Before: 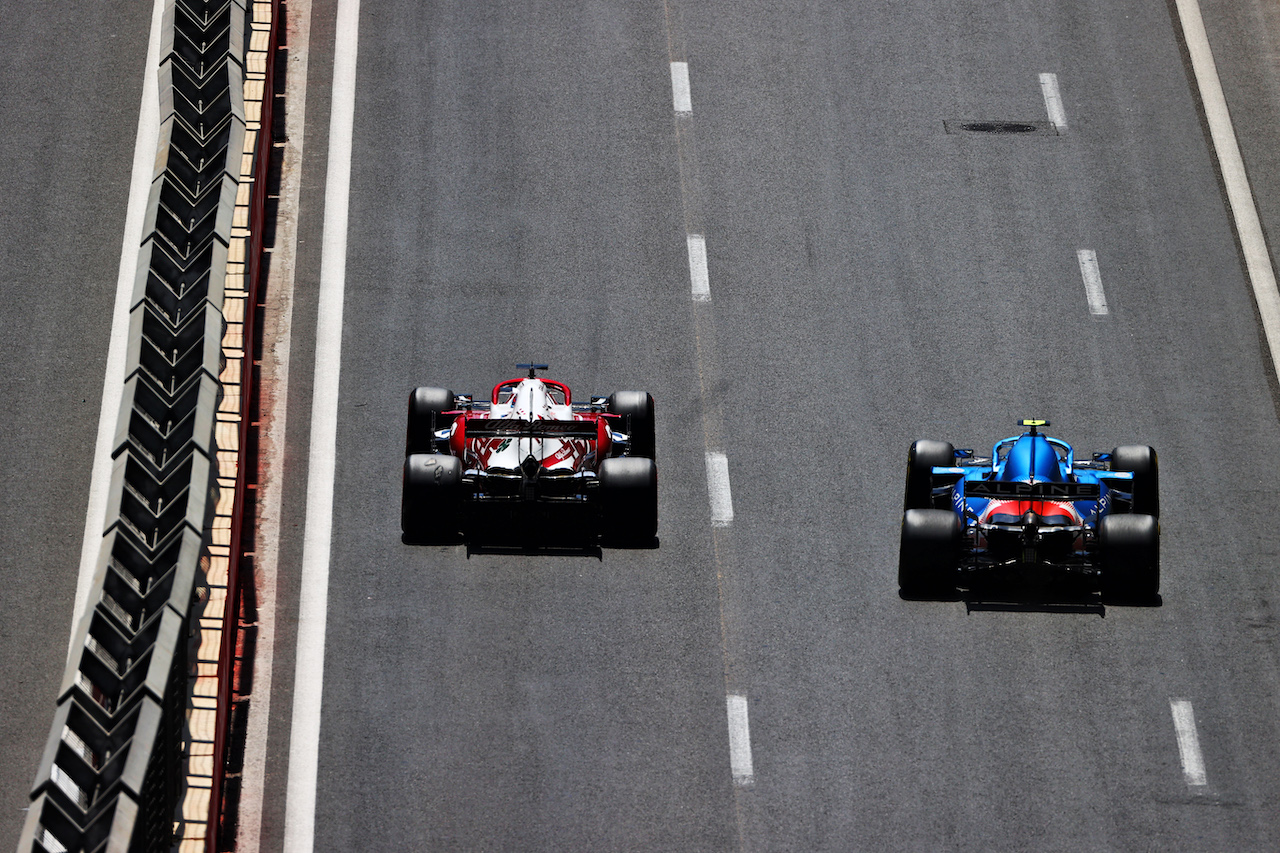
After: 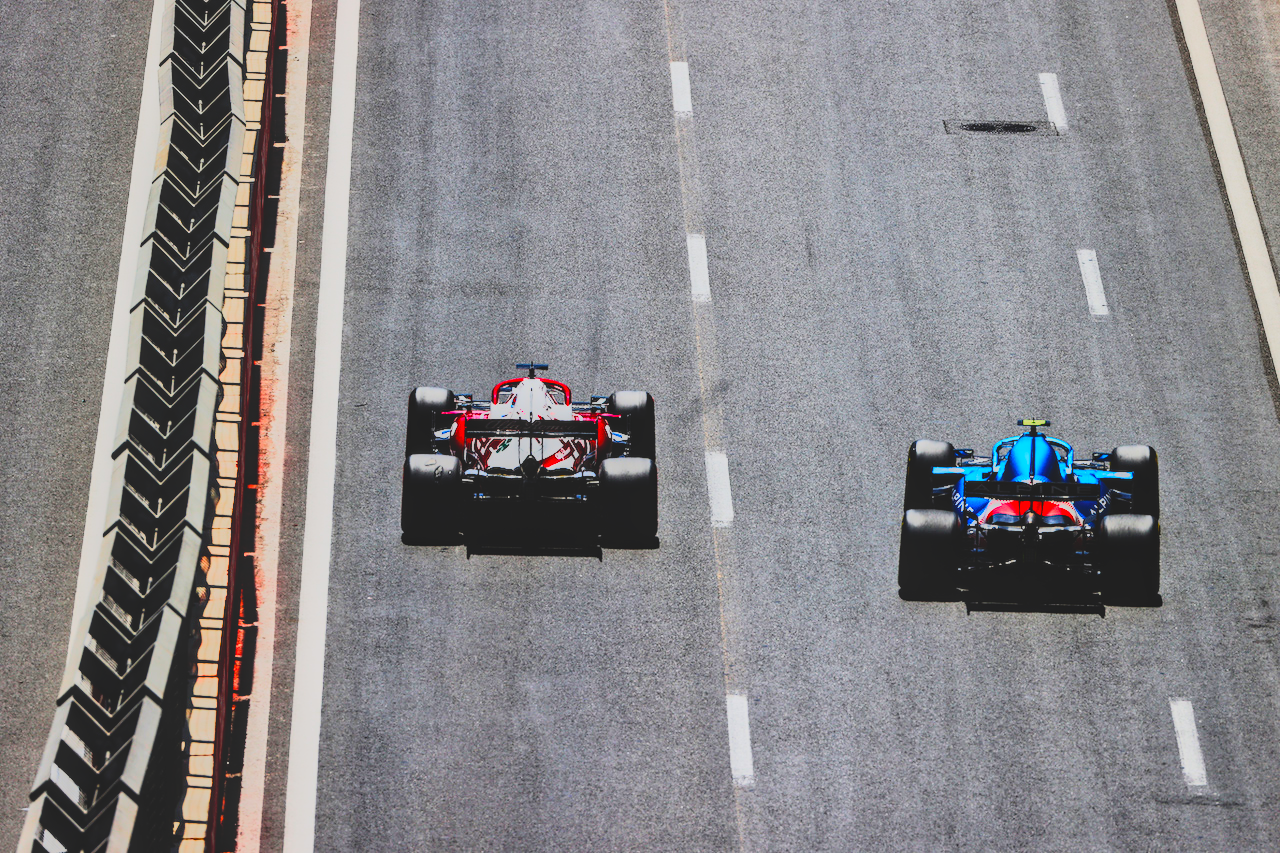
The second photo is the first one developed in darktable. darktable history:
rgb curve: curves: ch0 [(0, 0) (0.21, 0.15) (0.24, 0.21) (0.5, 0.75) (0.75, 0.96) (0.89, 0.99) (1, 1)]; ch1 [(0, 0.02) (0.21, 0.13) (0.25, 0.2) (0.5, 0.67) (0.75, 0.9) (0.89, 0.97) (1, 1)]; ch2 [(0, 0.02) (0.21, 0.13) (0.25, 0.2) (0.5, 0.67) (0.75, 0.9) (0.89, 0.97) (1, 1)], compensate middle gray true
local contrast: on, module defaults
color balance rgb: perceptual saturation grading › global saturation 20%, perceptual saturation grading › highlights -25%, perceptual saturation grading › shadows 50%
contrast brightness saturation: contrast -0.28
